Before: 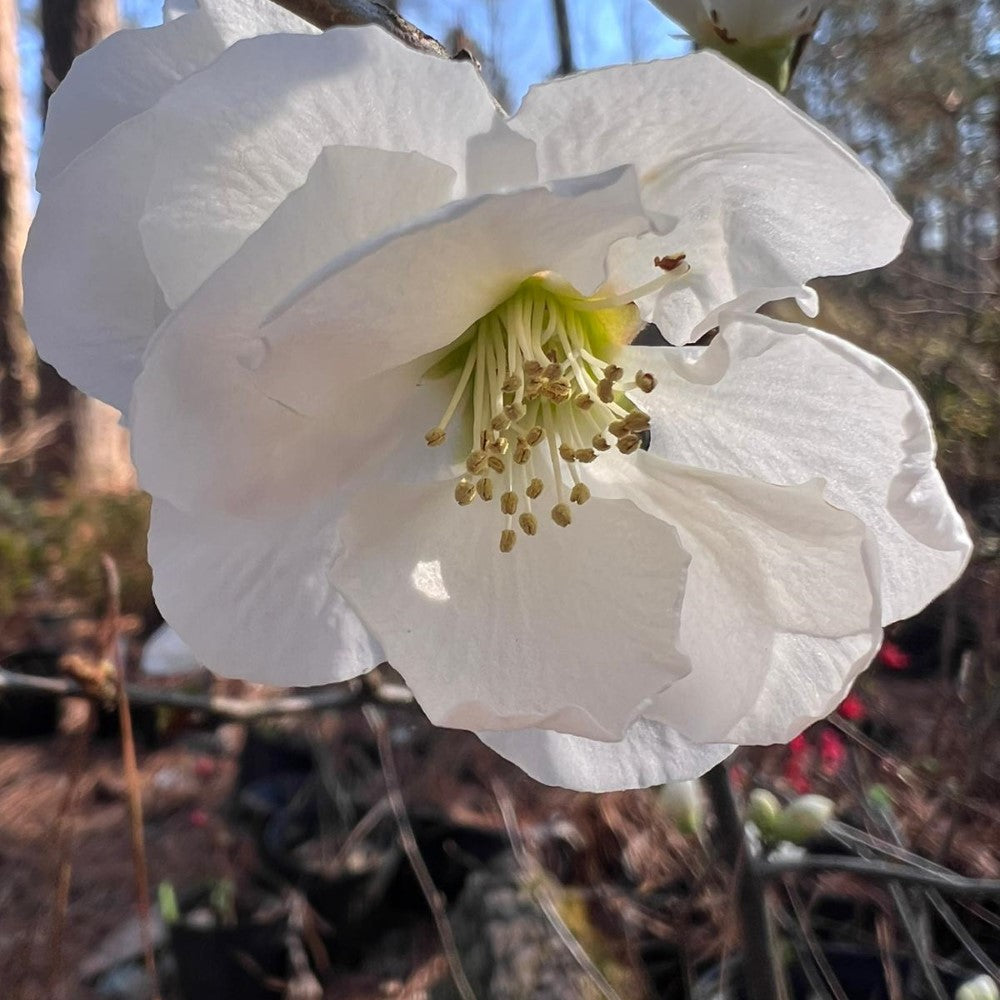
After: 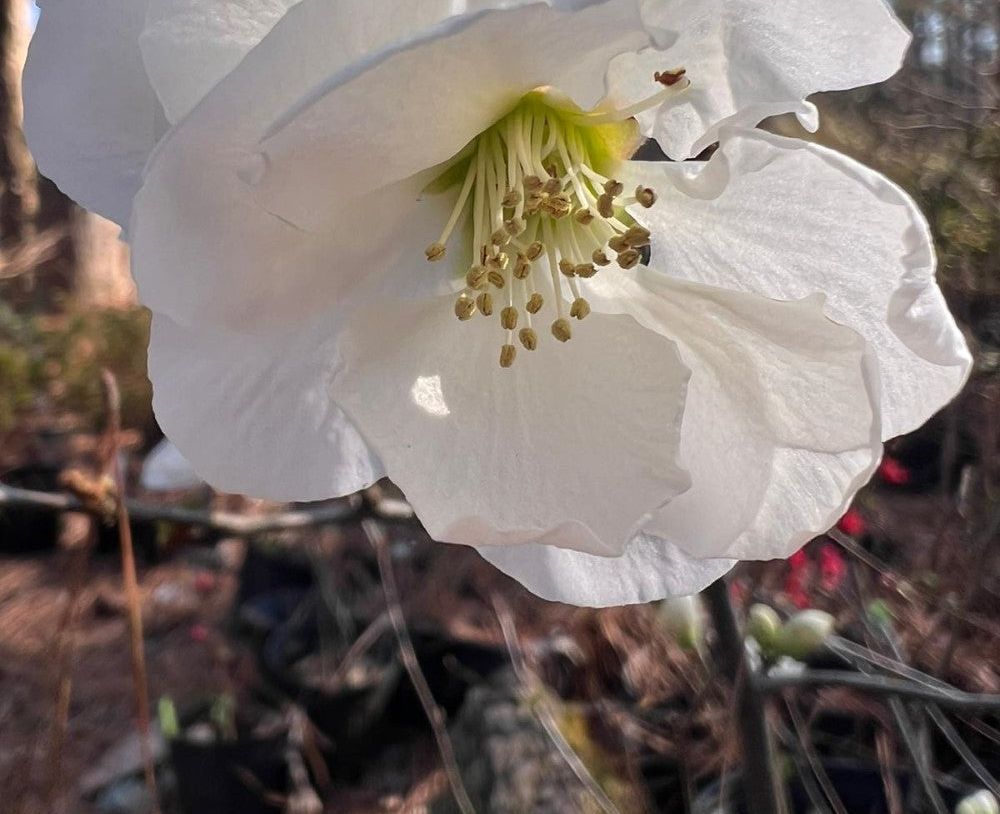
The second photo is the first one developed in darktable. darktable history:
crop and rotate: top 18.507%
tone equalizer: on, module defaults
